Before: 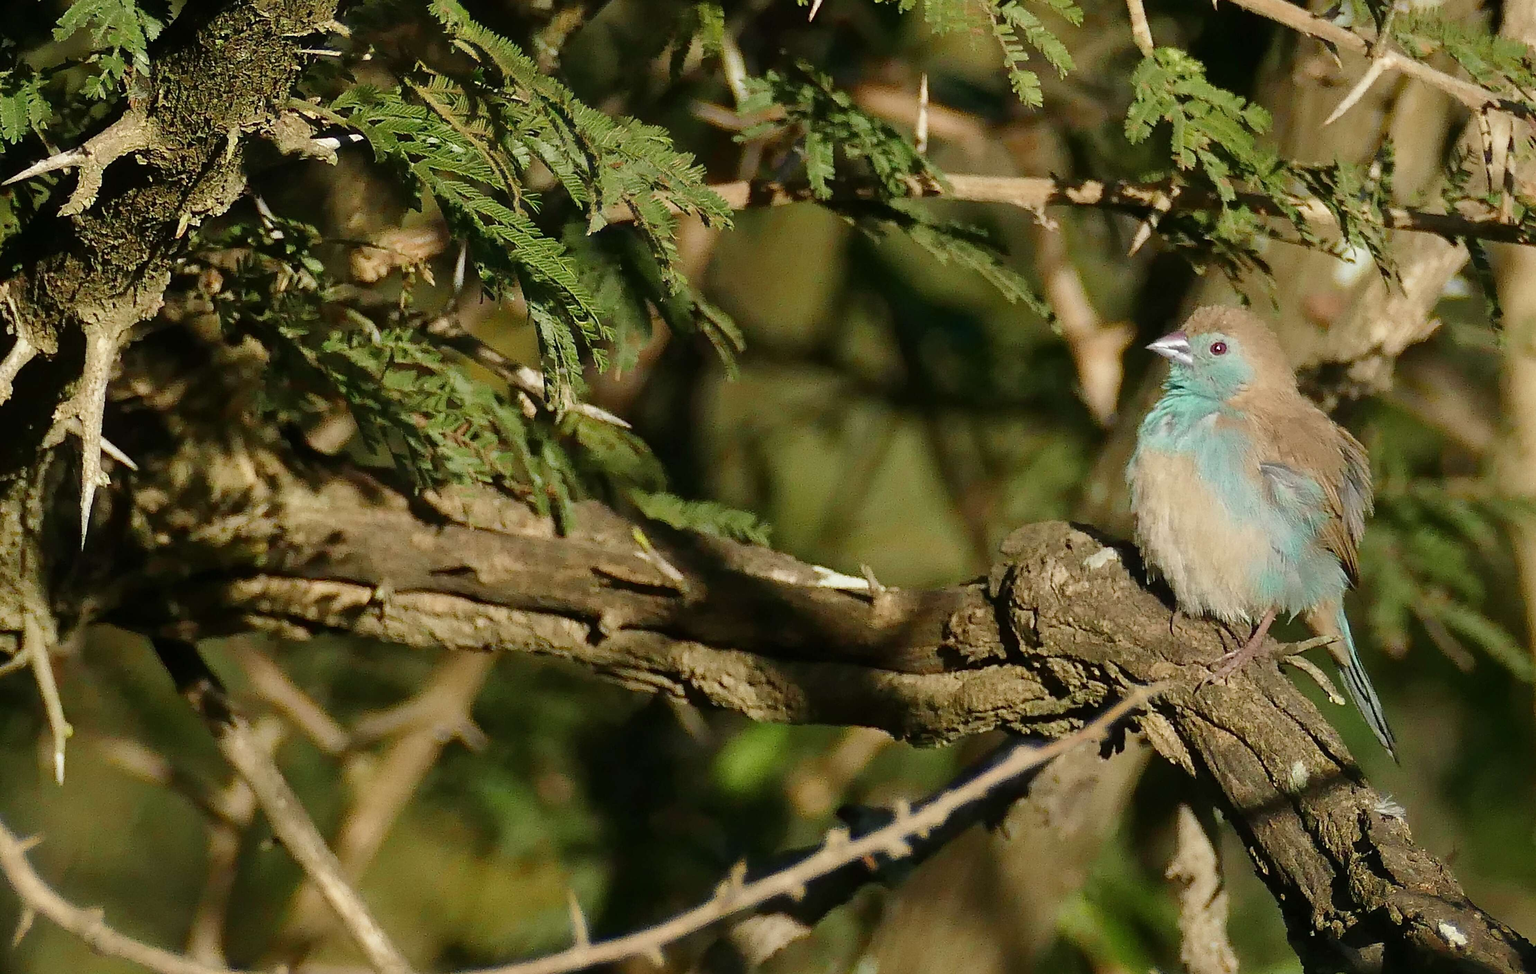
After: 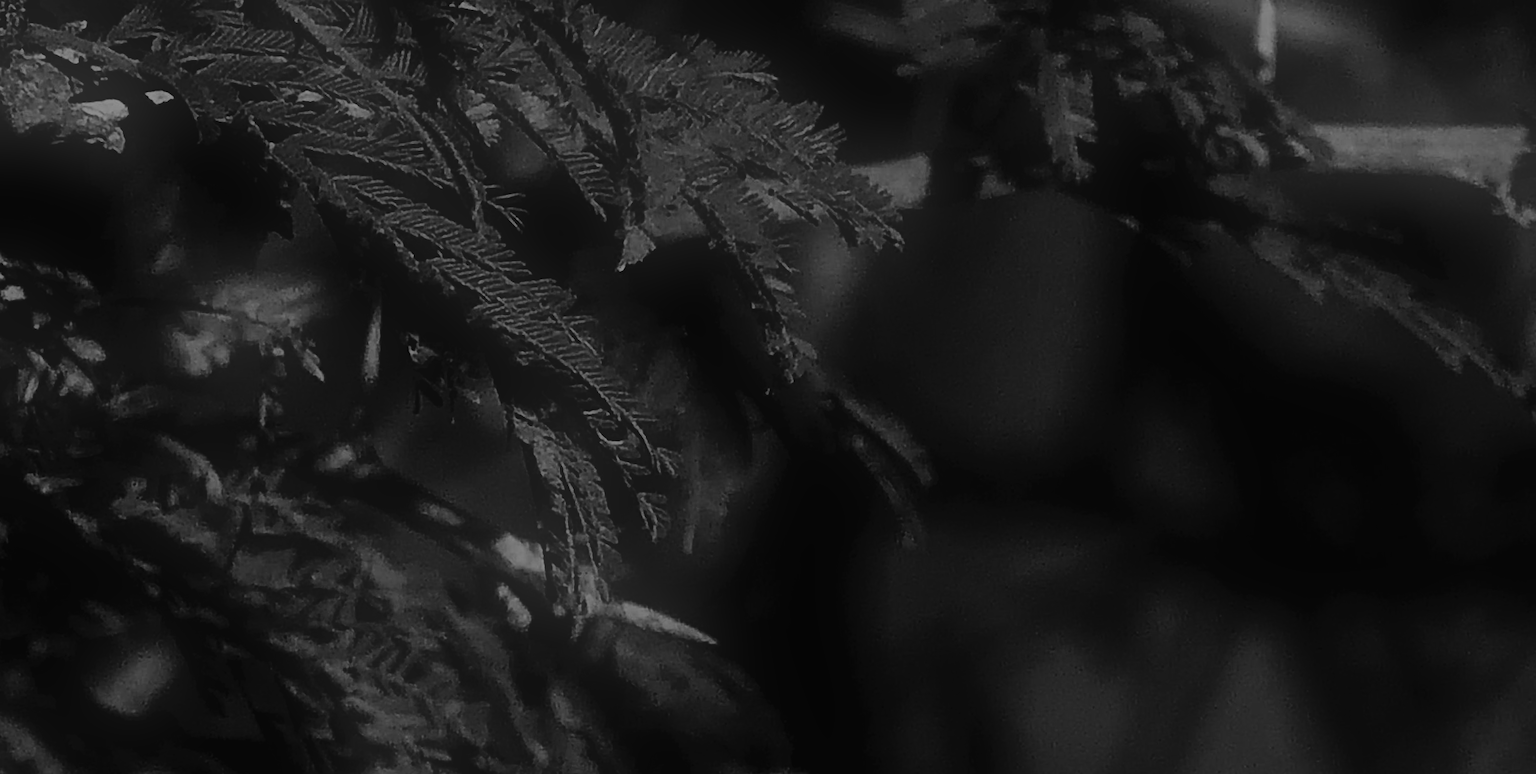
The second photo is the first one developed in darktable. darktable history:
contrast equalizer: octaves 7, y [[0.6 ×6], [0.55 ×6], [0 ×6], [0 ×6], [0 ×6]], mix 0.35
filmic rgb: black relative exposure -7.65 EV, white relative exposure 4.56 EV, hardness 3.61
exposure: exposure -2.446 EV, compensate highlight preservation false
crop: left 15.306%, top 9.065%, right 30.789%, bottom 48.638%
soften: size 60.24%, saturation 65.46%, brightness 0.506 EV, mix 25.7%
tone curve: curves: ch0 [(0, 0) (0.003, 0.023) (0.011, 0.029) (0.025, 0.037) (0.044, 0.047) (0.069, 0.057) (0.1, 0.075) (0.136, 0.103) (0.177, 0.145) (0.224, 0.193) (0.277, 0.266) (0.335, 0.362) (0.399, 0.473) (0.468, 0.569) (0.543, 0.655) (0.623, 0.73) (0.709, 0.804) (0.801, 0.874) (0.898, 0.924) (1, 1)], preserve colors none
monochrome: size 1
rotate and perspective: rotation -2.12°, lens shift (vertical) 0.009, lens shift (horizontal) -0.008, automatic cropping original format, crop left 0.036, crop right 0.964, crop top 0.05, crop bottom 0.959
